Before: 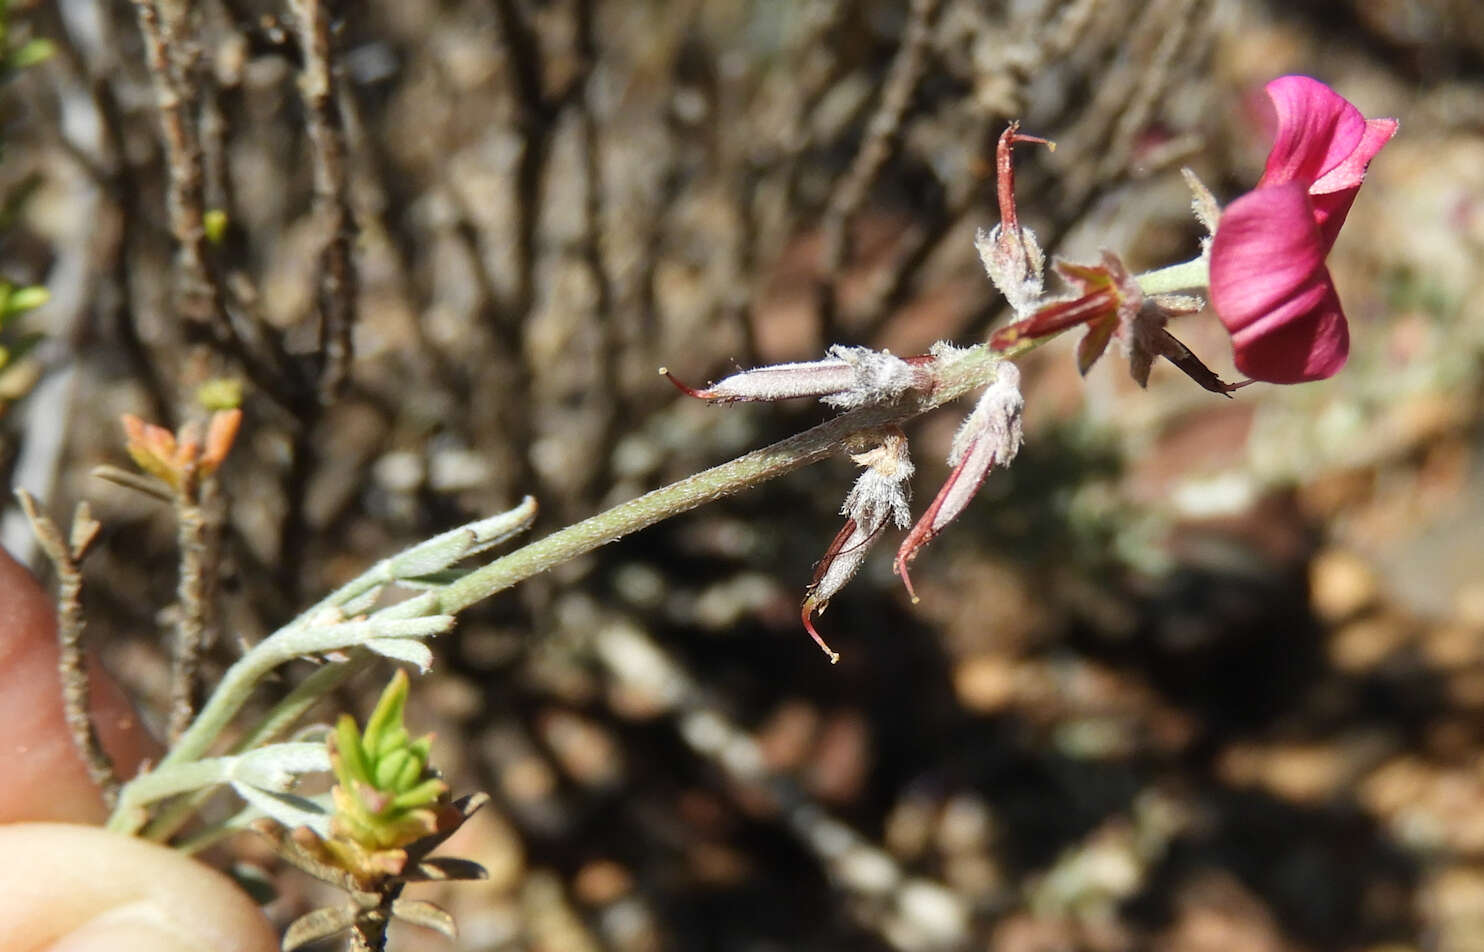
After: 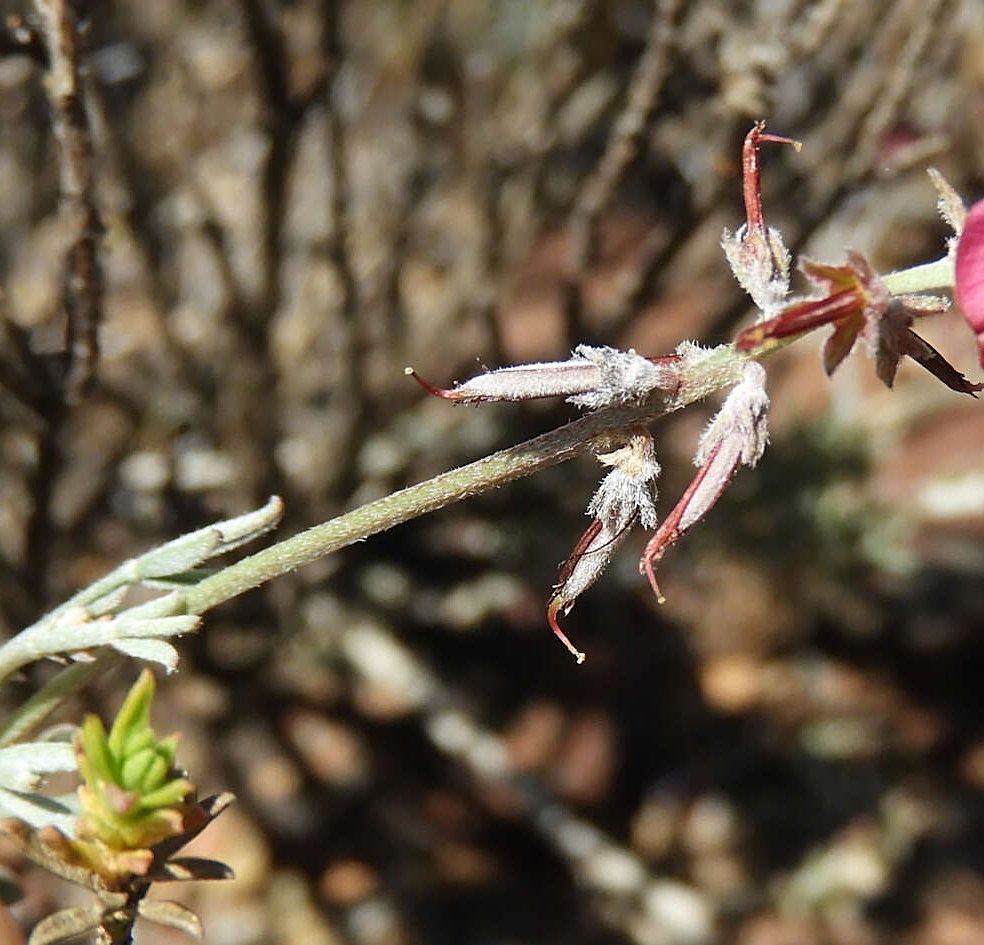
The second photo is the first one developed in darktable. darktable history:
crop: left 17.163%, right 16.468%
sharpen: on, module defaults
